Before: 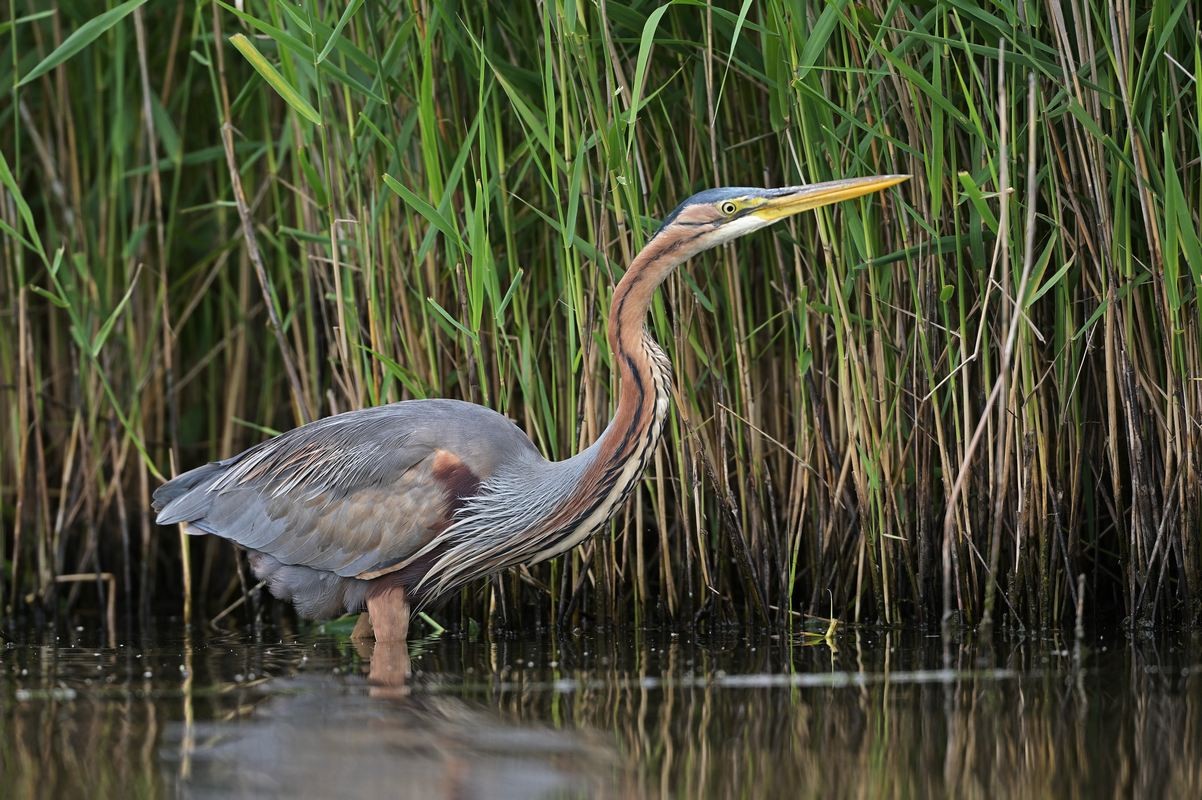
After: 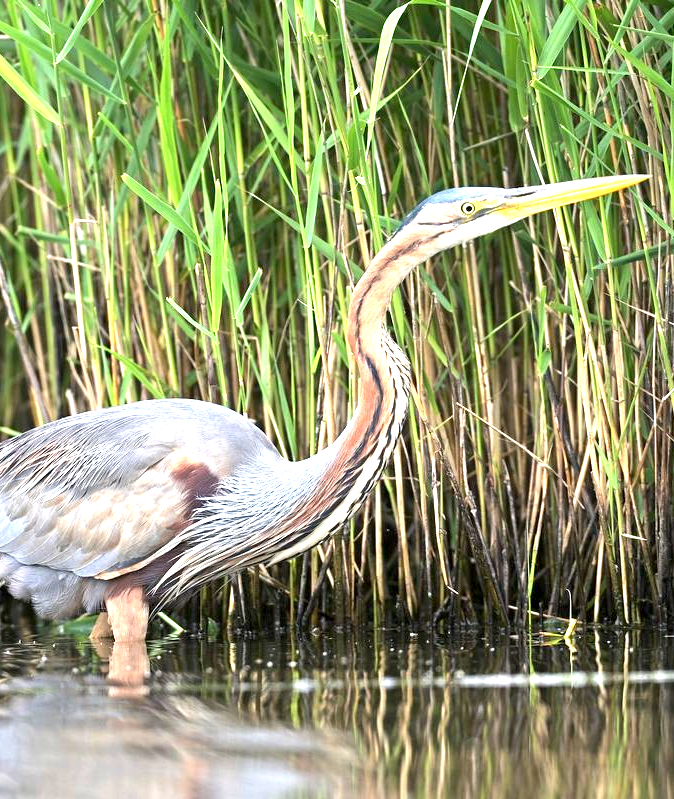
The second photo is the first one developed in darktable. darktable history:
crop: left 21.746%, right 22.118%, bottom 0.004%
exposure: black level correction 0.001, exposure 1.84 EV, compensate highlight preservation false
